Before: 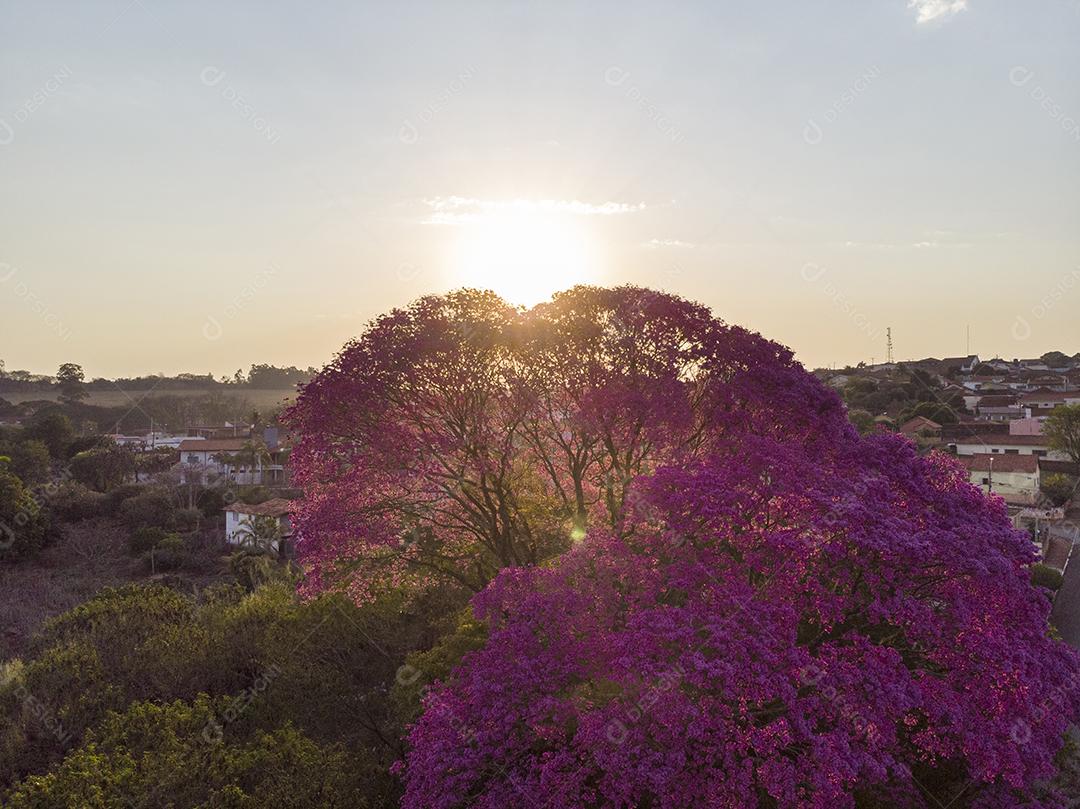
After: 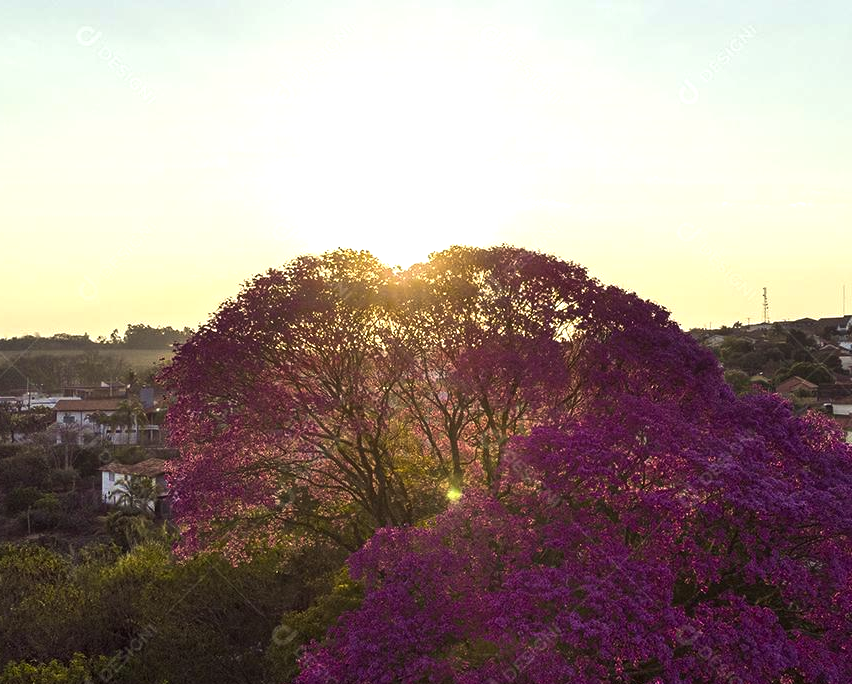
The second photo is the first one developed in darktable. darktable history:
crop: left 11.518%, top 5.009%, right 9.584%, bottom 10.427%
base curve: curves: ch0 [(0, 0) (0.297, 0.298) (1, 1)], preserve colors none
color correction: highlights a* -4.47, highlights b* 6.85
color balance rgb: linear chroma grading › global chroma 14.415%, perceptual saturation grading › global saturation 0.273%, perceptual brilliance grading › global brilliance 20.077%, perceptual brilliance grading › shadows -39.797%
